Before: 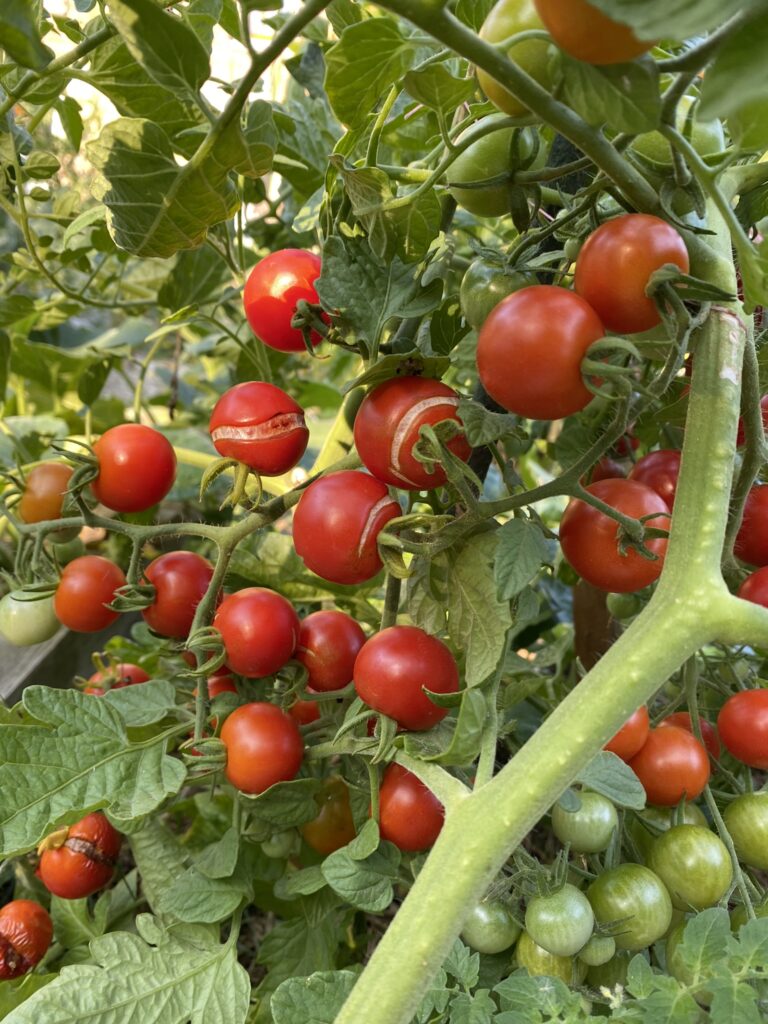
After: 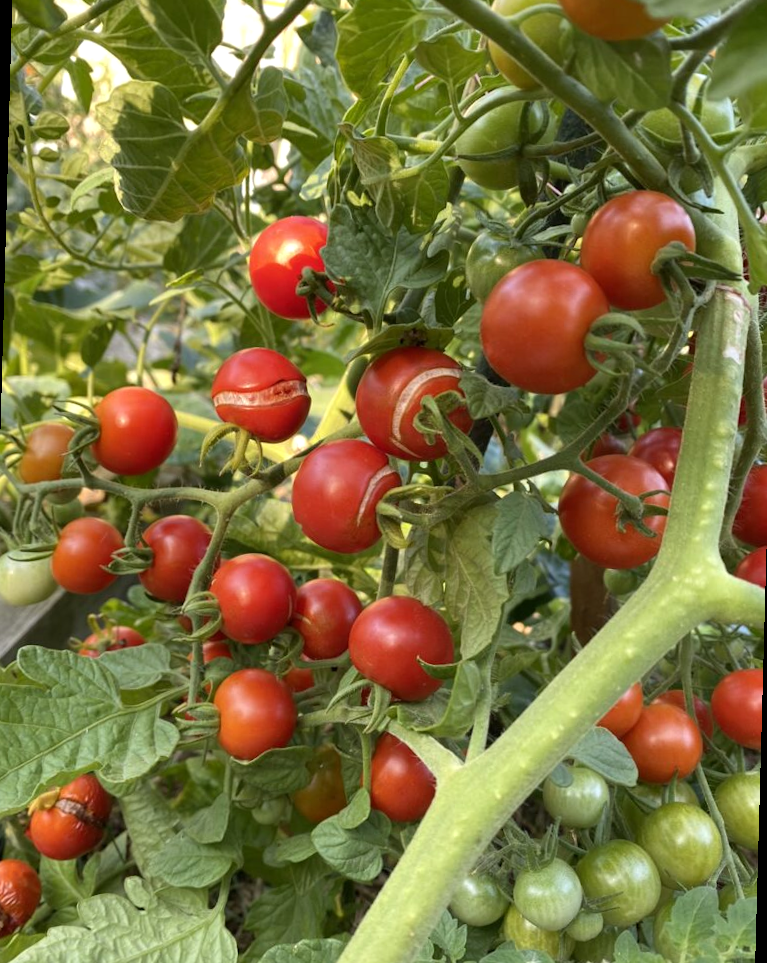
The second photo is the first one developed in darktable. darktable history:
exposure: exposure 0.128 EV, compensate highlight preservation false
rotate and perspective: rotation 1.57°, crop left 0.018, crop right 0.982, crop top 0.039, crop bottom 0.961
